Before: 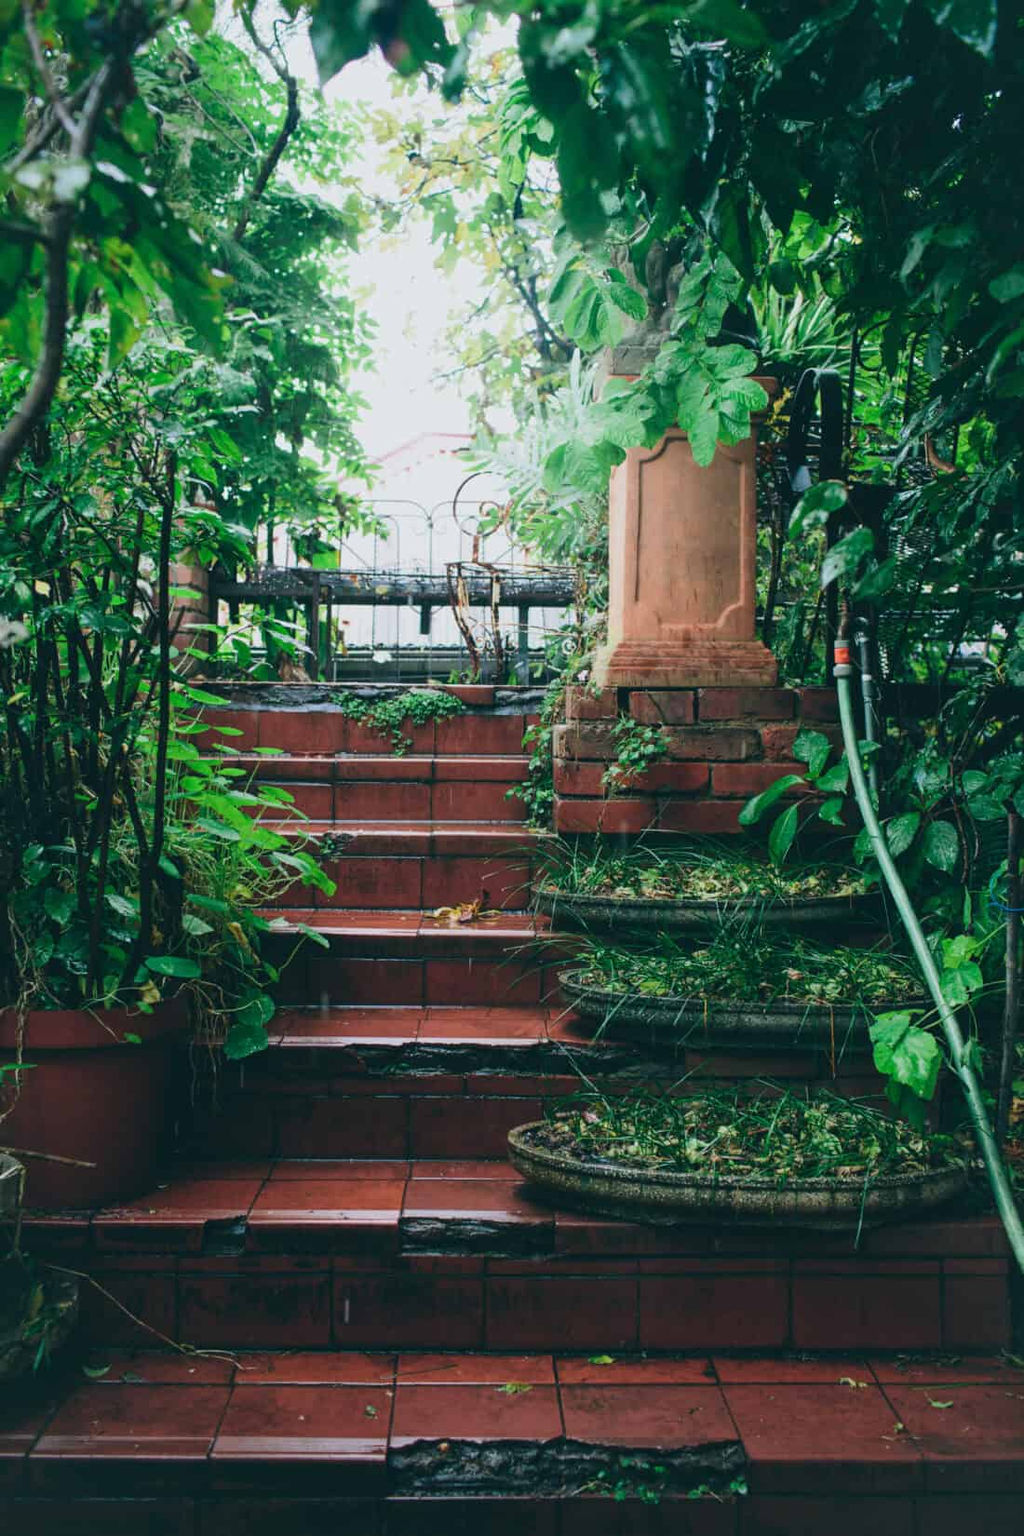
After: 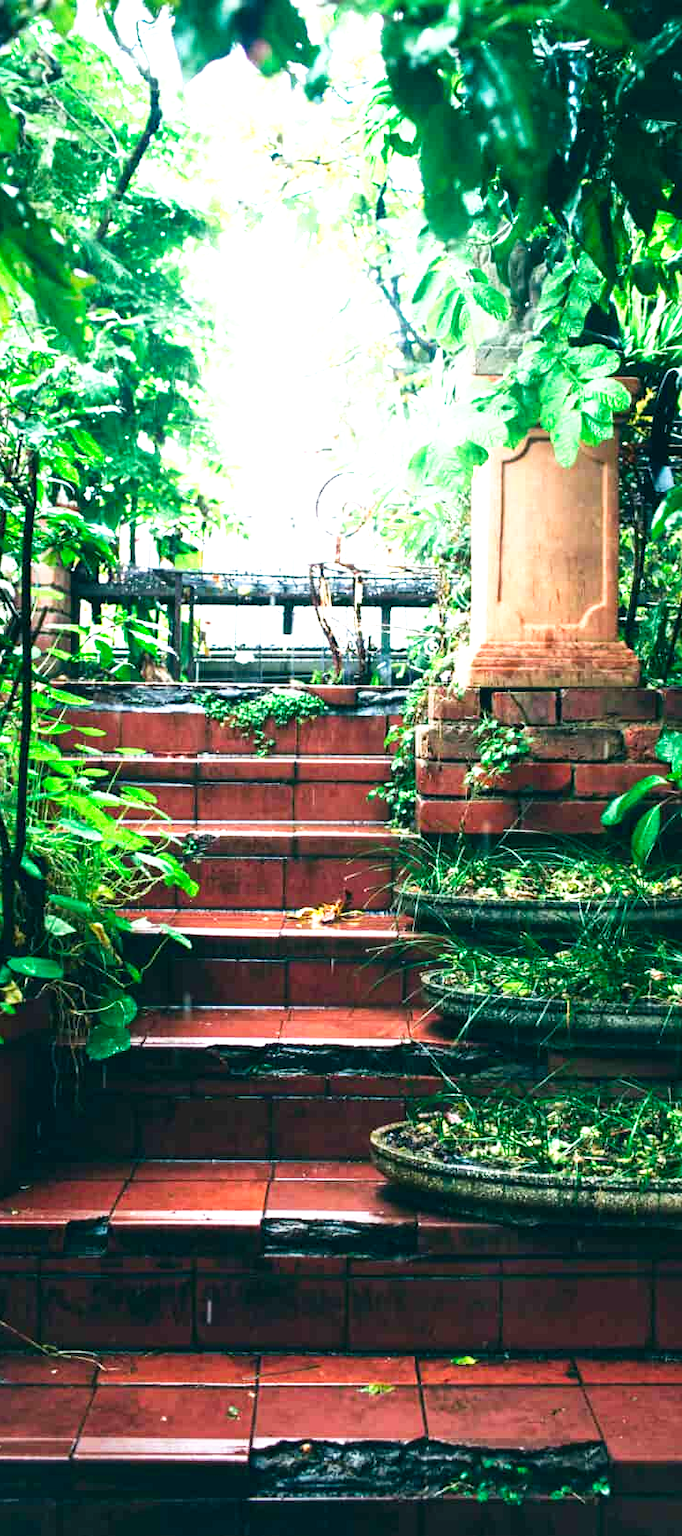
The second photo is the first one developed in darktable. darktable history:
tone curve: curves: ch0 [(0, 0) (0.003, 0) (0.011, 0.001) (0.025, 0.002) (0.044, 0.004) (0.069, 0.006) (0.1, 0.009) (0.136, 0.03) (0.177, 0.076) (0.224, 0.13) (0.277, 0.202) (0.335, 0.28) (0.399, 0.367) (0.468, 0.46) (0.543, 0.562) (0.623, 0.67) (0.709, 0.787) (0.801, 0.889) (0.898, 0.972) (1, 1)], preserve colors none
exposure: black level correction 0, exposure 1.2 EV, compensate exposure bias true, compensate highlight preservation false
crop and rotate: left 13.537%, right 19.796%
